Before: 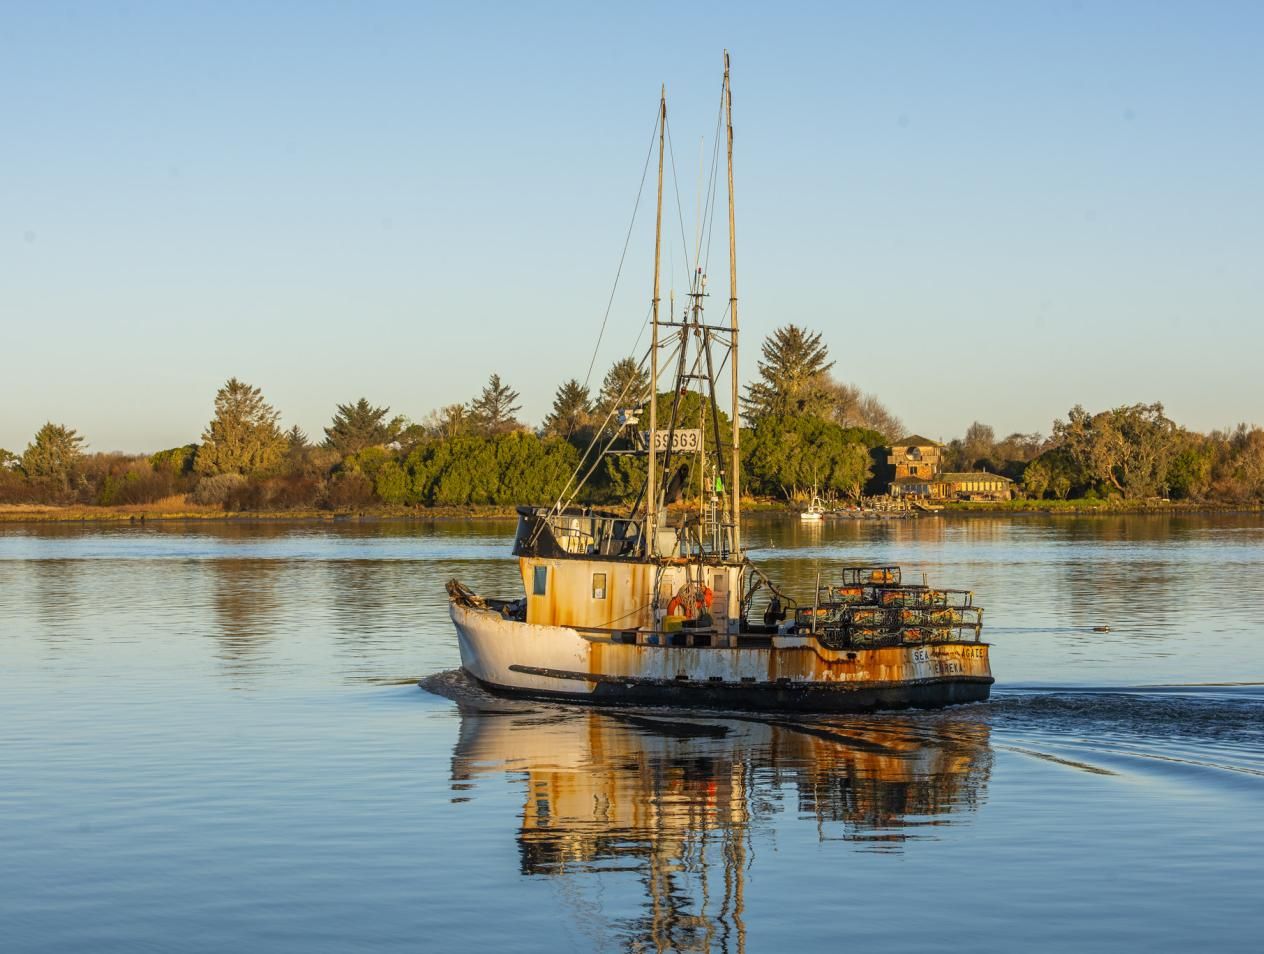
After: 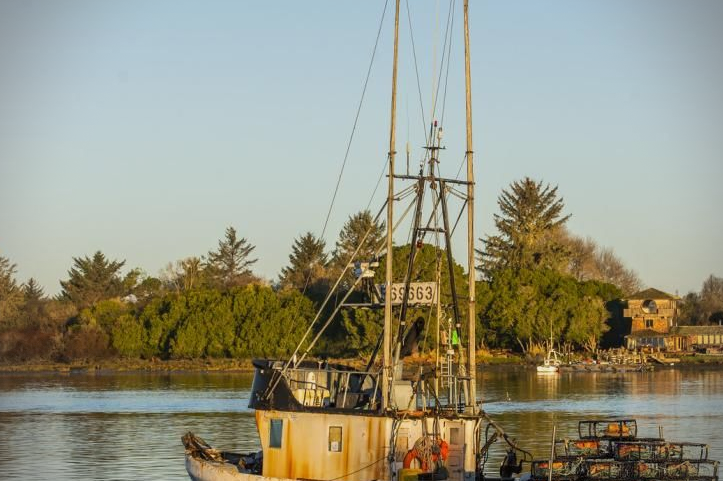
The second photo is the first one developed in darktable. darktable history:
exposure: exposure -0.177 EV, compensate highlight preservation false
vignetting: dithering 8-bit output, unbound false
crop: left 20.932%, top 15.471%, right 21.848%, bottom 34.081%
